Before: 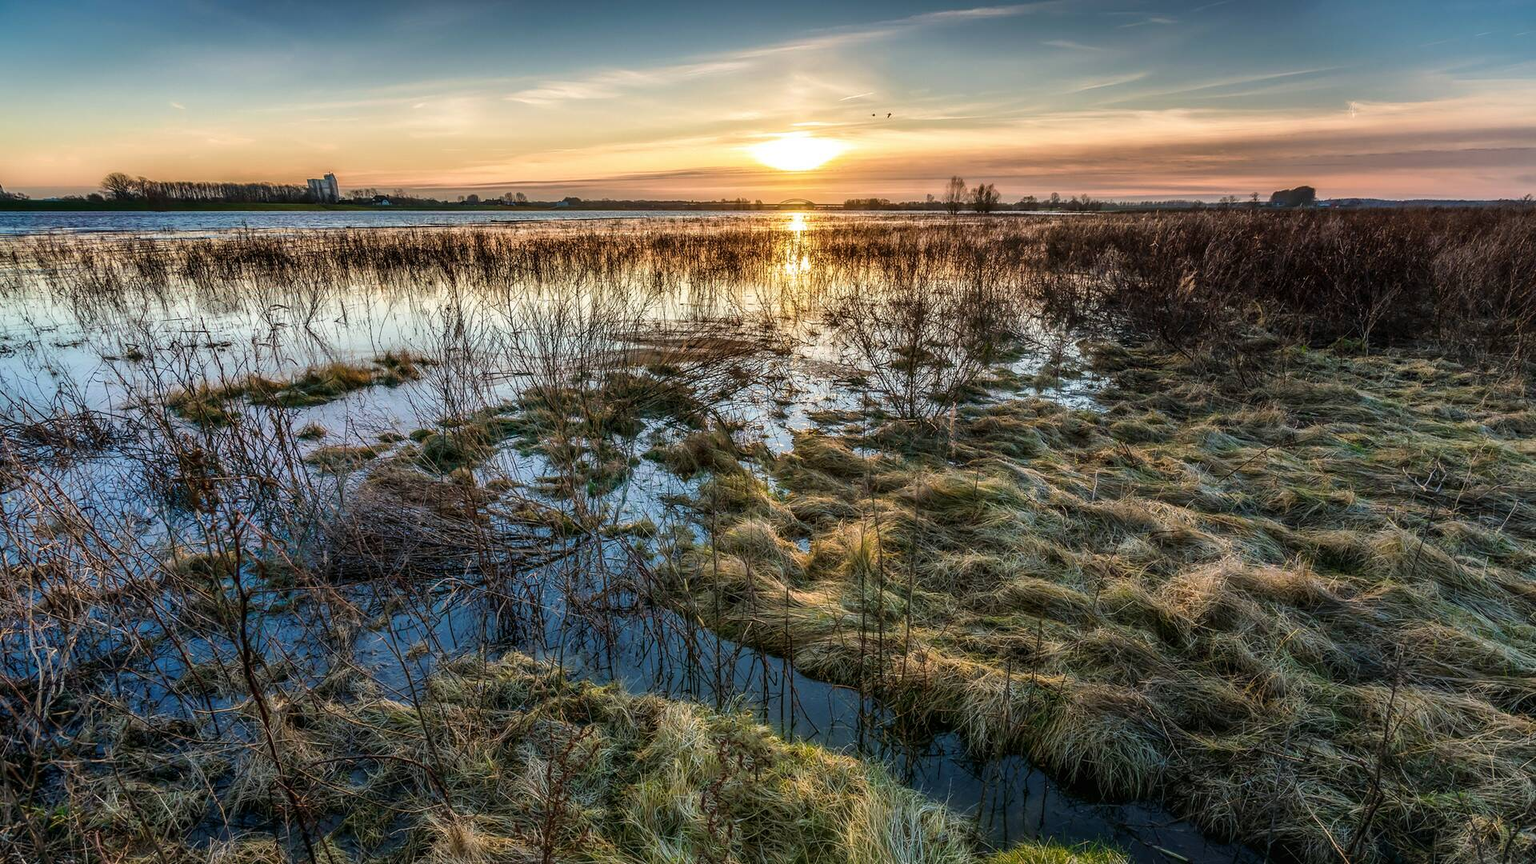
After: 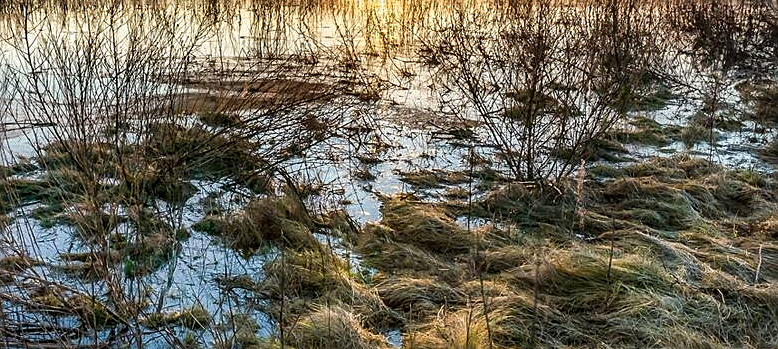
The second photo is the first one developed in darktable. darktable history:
crop: left 31.821%, top 31.834%, right 27.655%, bottom 35.78%
sharpen: amount 0.496
